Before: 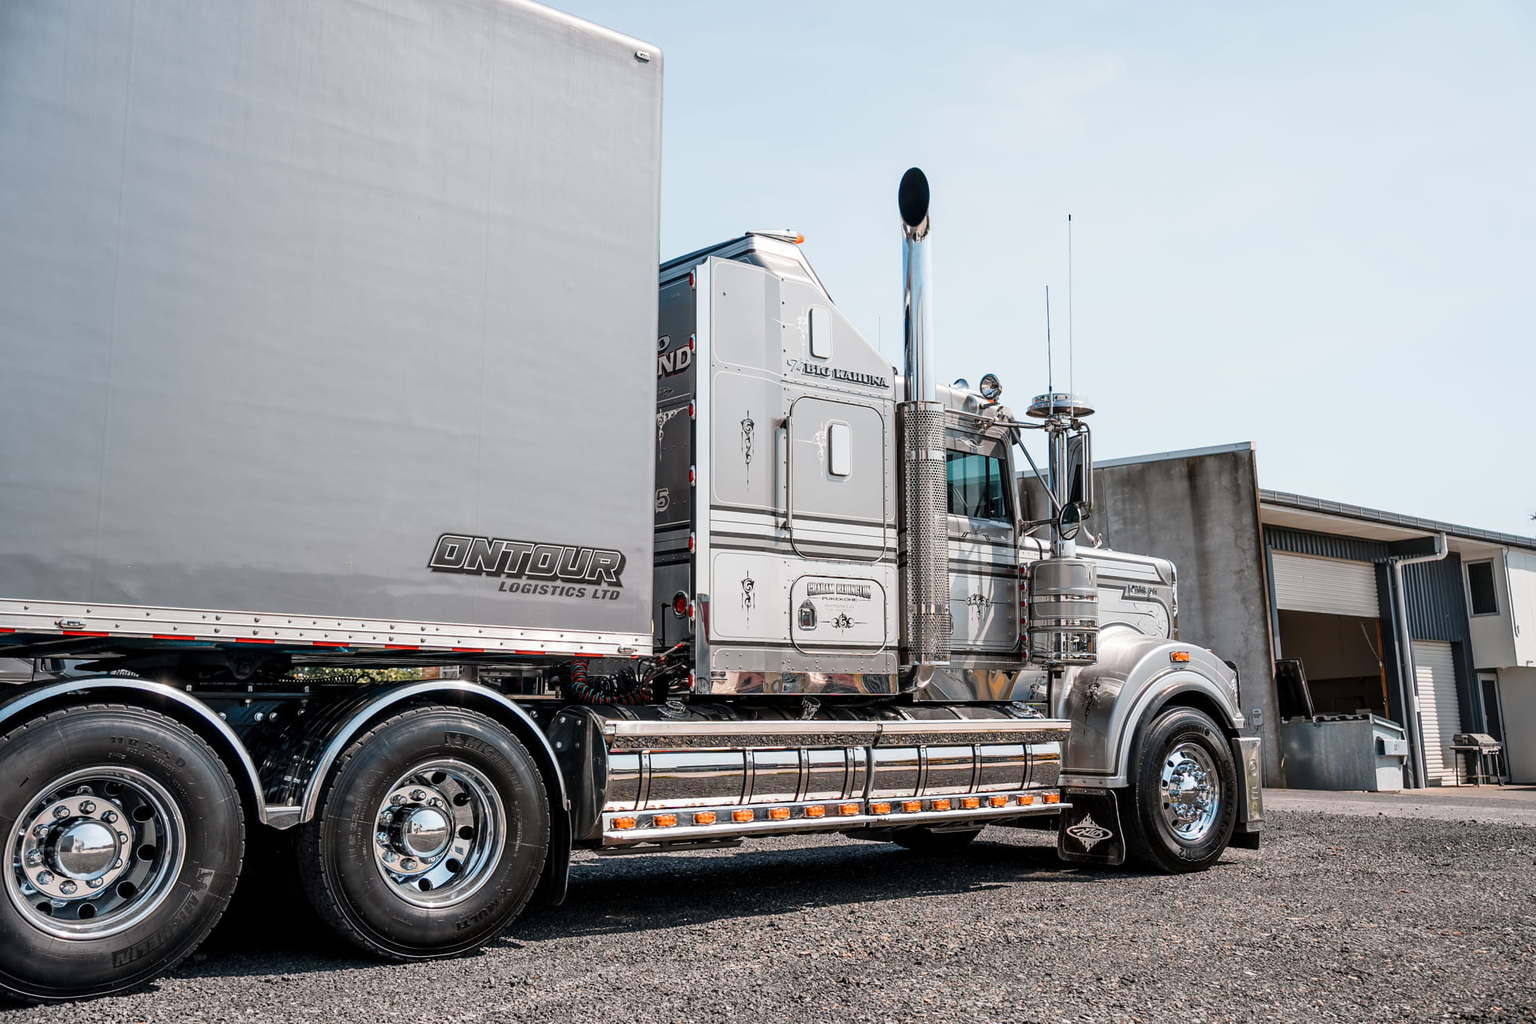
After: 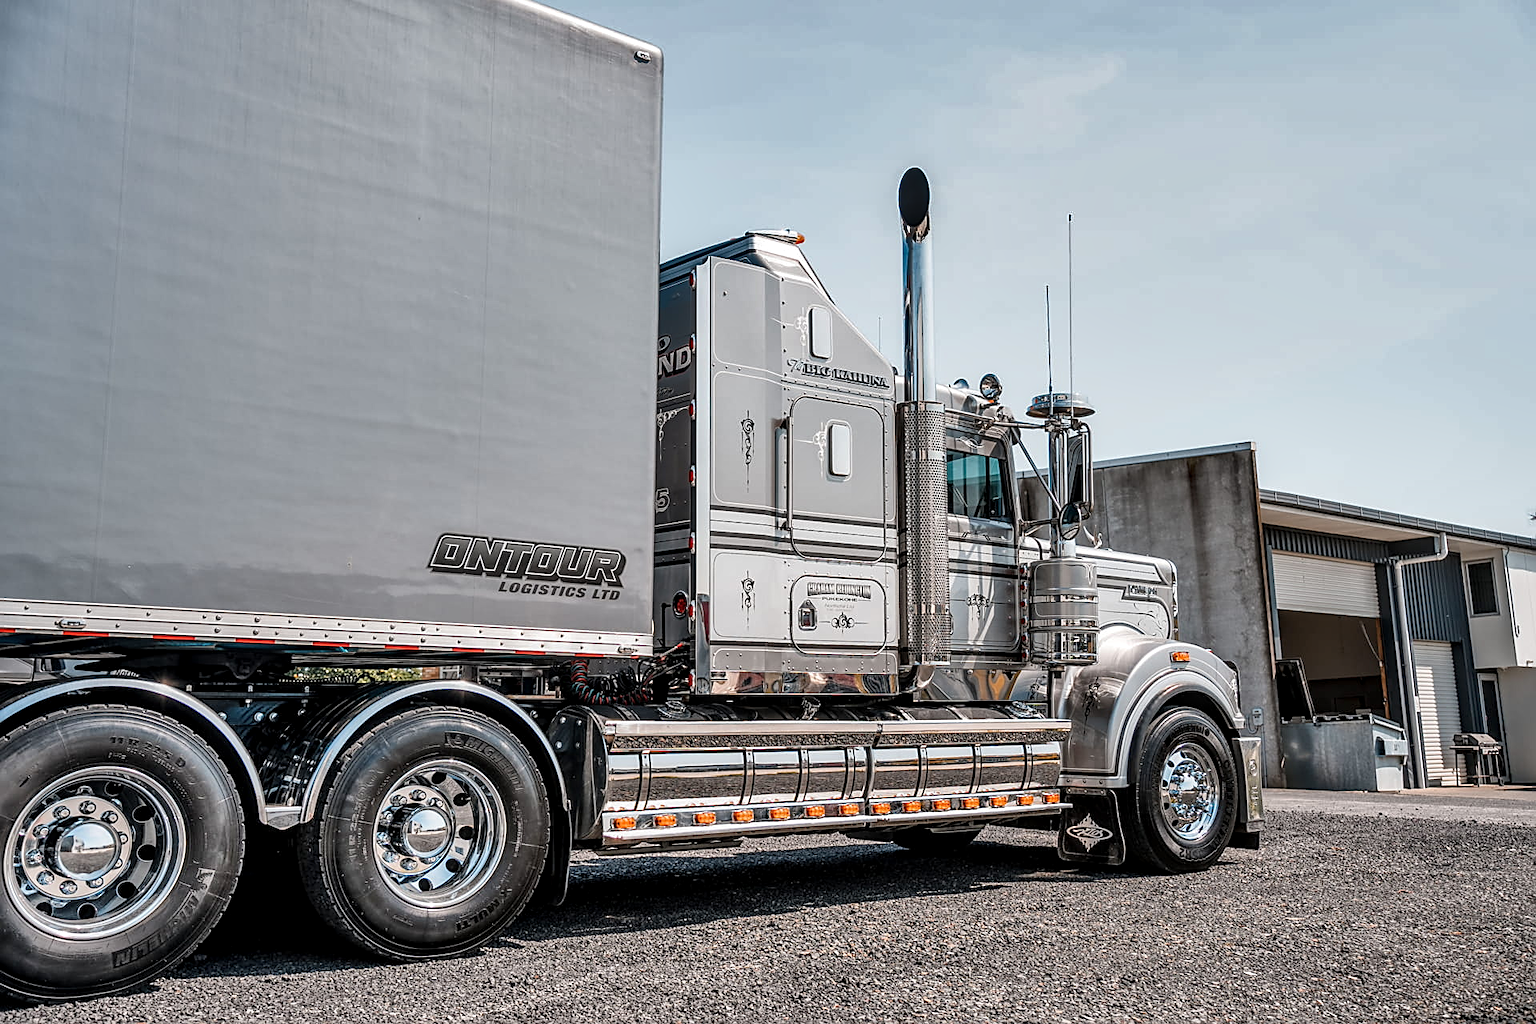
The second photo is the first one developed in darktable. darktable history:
local contrast: detail 130%
sharpen: on, module defaults
shadows and highlights: shadows 75, highlights -60.85, soften with gaussian
